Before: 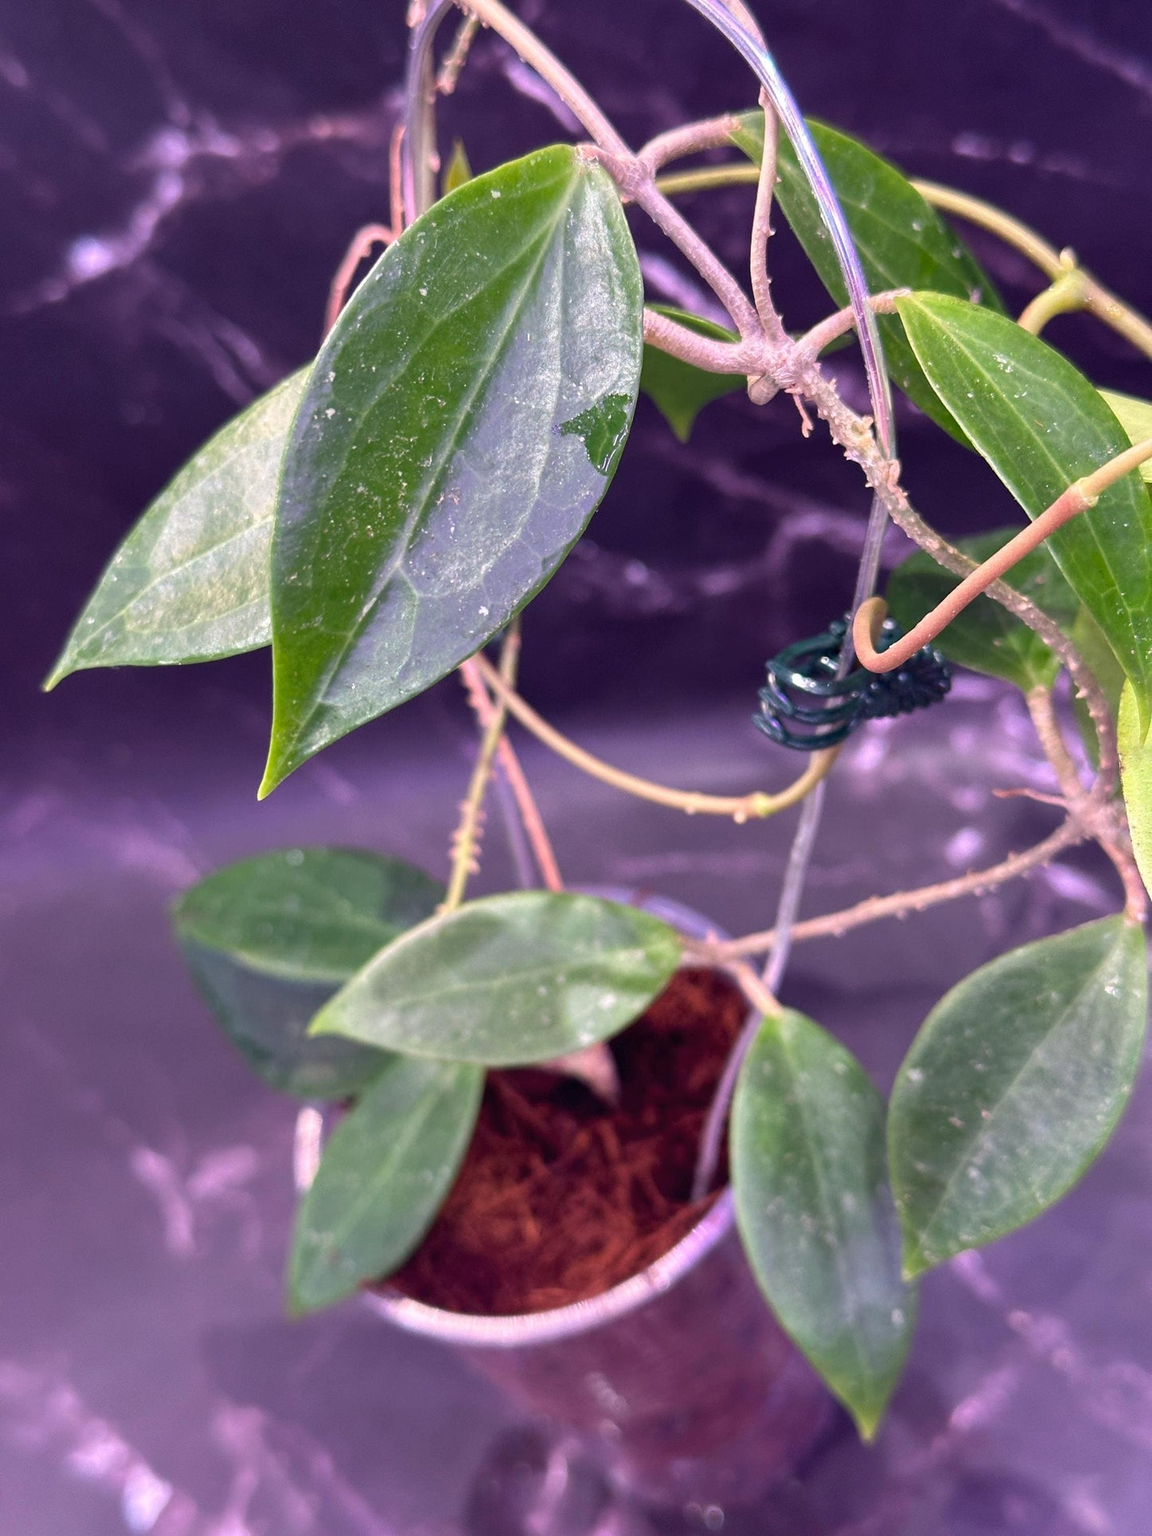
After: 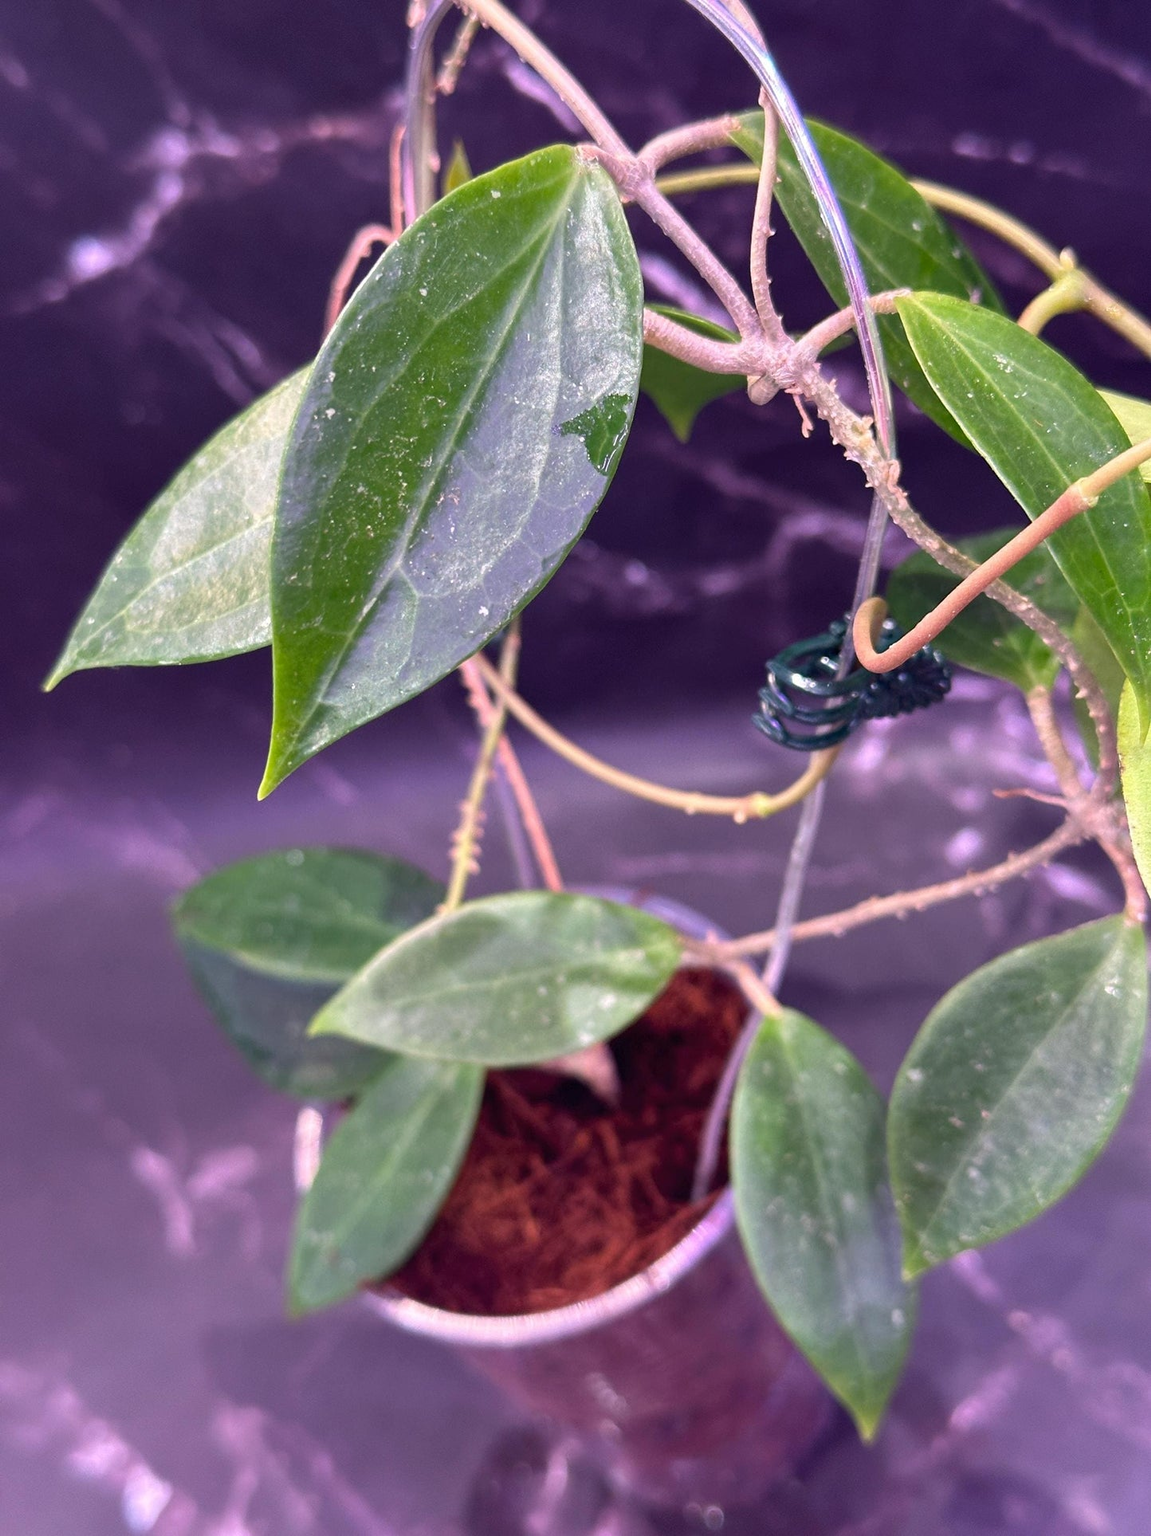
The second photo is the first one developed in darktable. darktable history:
color correction: highlights a* -0.137, highlights b* 0.137
